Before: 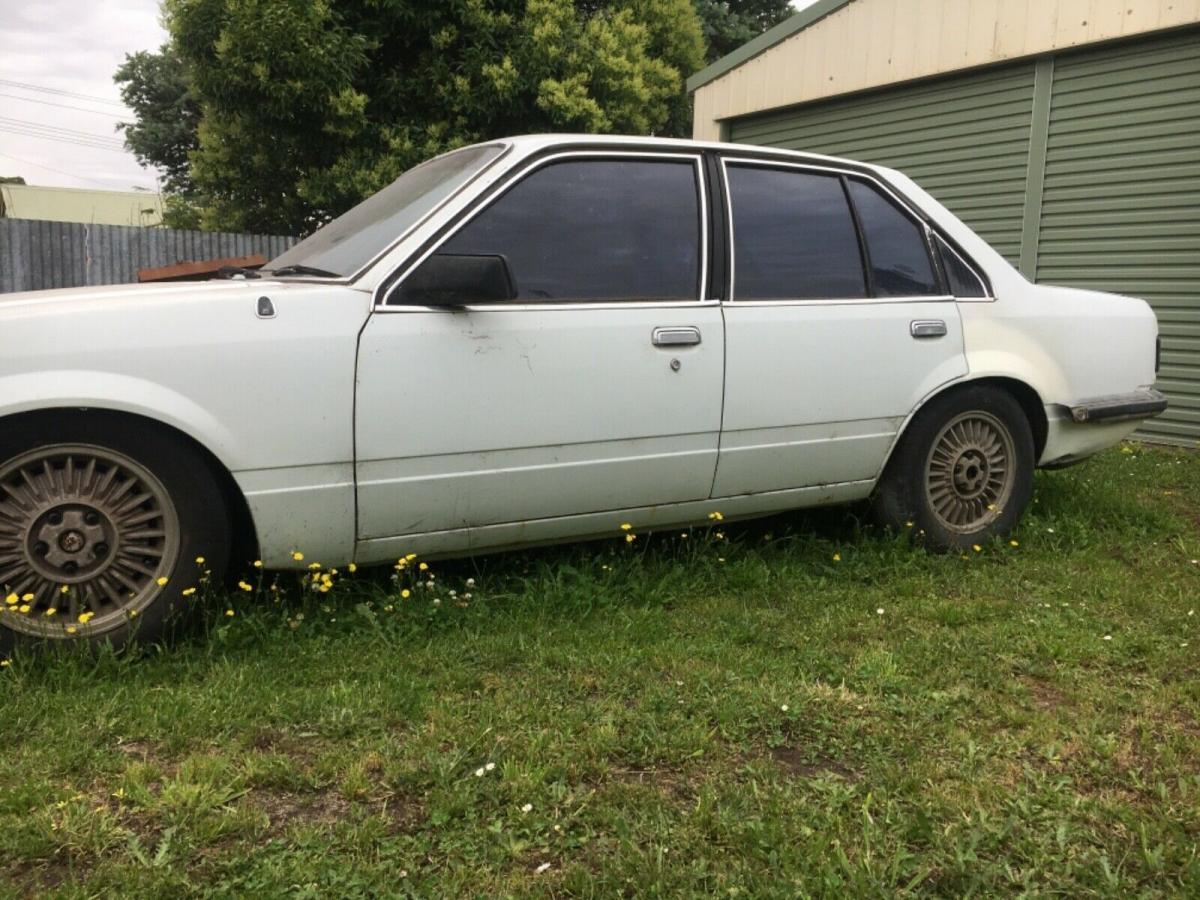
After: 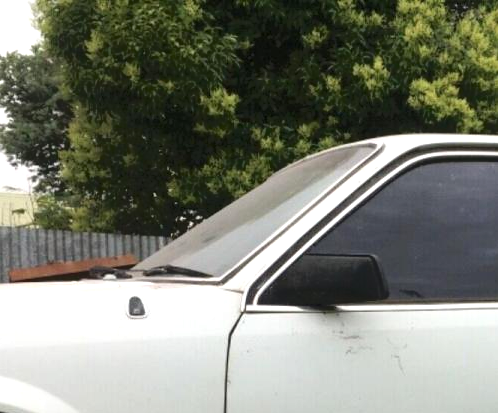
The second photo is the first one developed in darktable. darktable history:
crop and rotate: left 10.833%, top 0.104%, right 47.645%, bottom 53.9%
shadows and highlights: shadows 37.12, highlights -27.95, soften with gaussian
exposure: exposure 0.405 EV, compensate highlight preservation false
tone curve: curves: ch0 [(0, 0) (0.003, 0.004) (0.011, 0.005) (0.025, 0.014) (0.044, 0.037) (0.069, 0.059) (0.1, 0.096) (0.136, 0.116) (0.177, 0.133) (0.224, 0.177) (0.277, 0.255) (0.335, 0.319) (0.399, 0.385) (0.468, 0.457) (0.543, 0.545) (0.623, 0.621) (0.709, 0.705) (0.801, 0.801) (0.898, 0.901) (1, 1)], color space Lab, independent channels, preserve colors none
